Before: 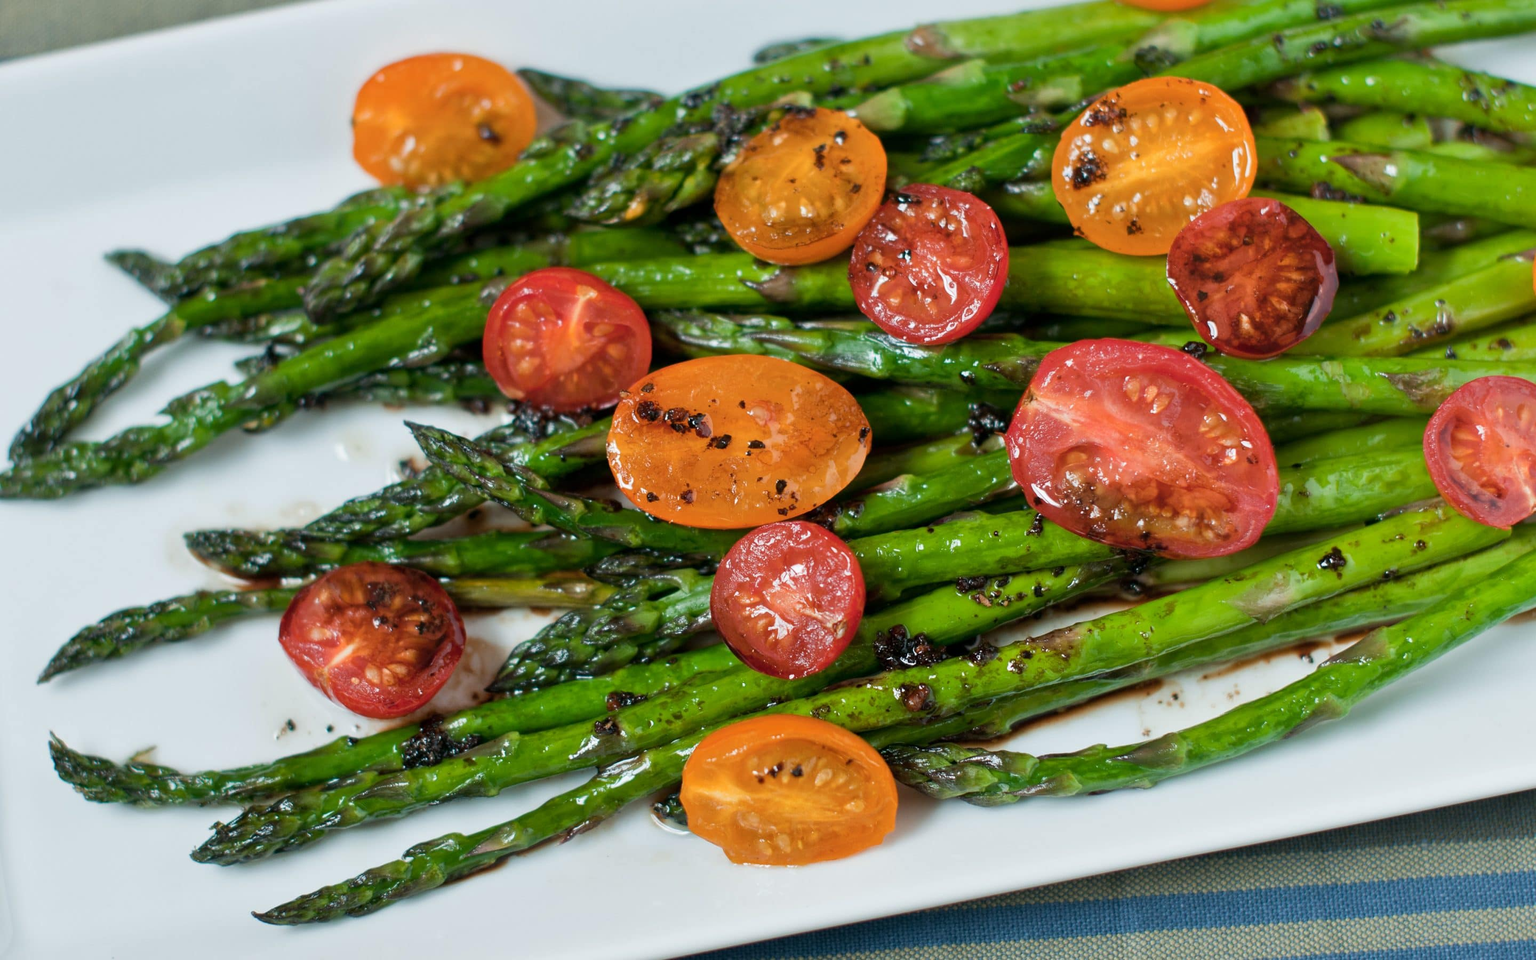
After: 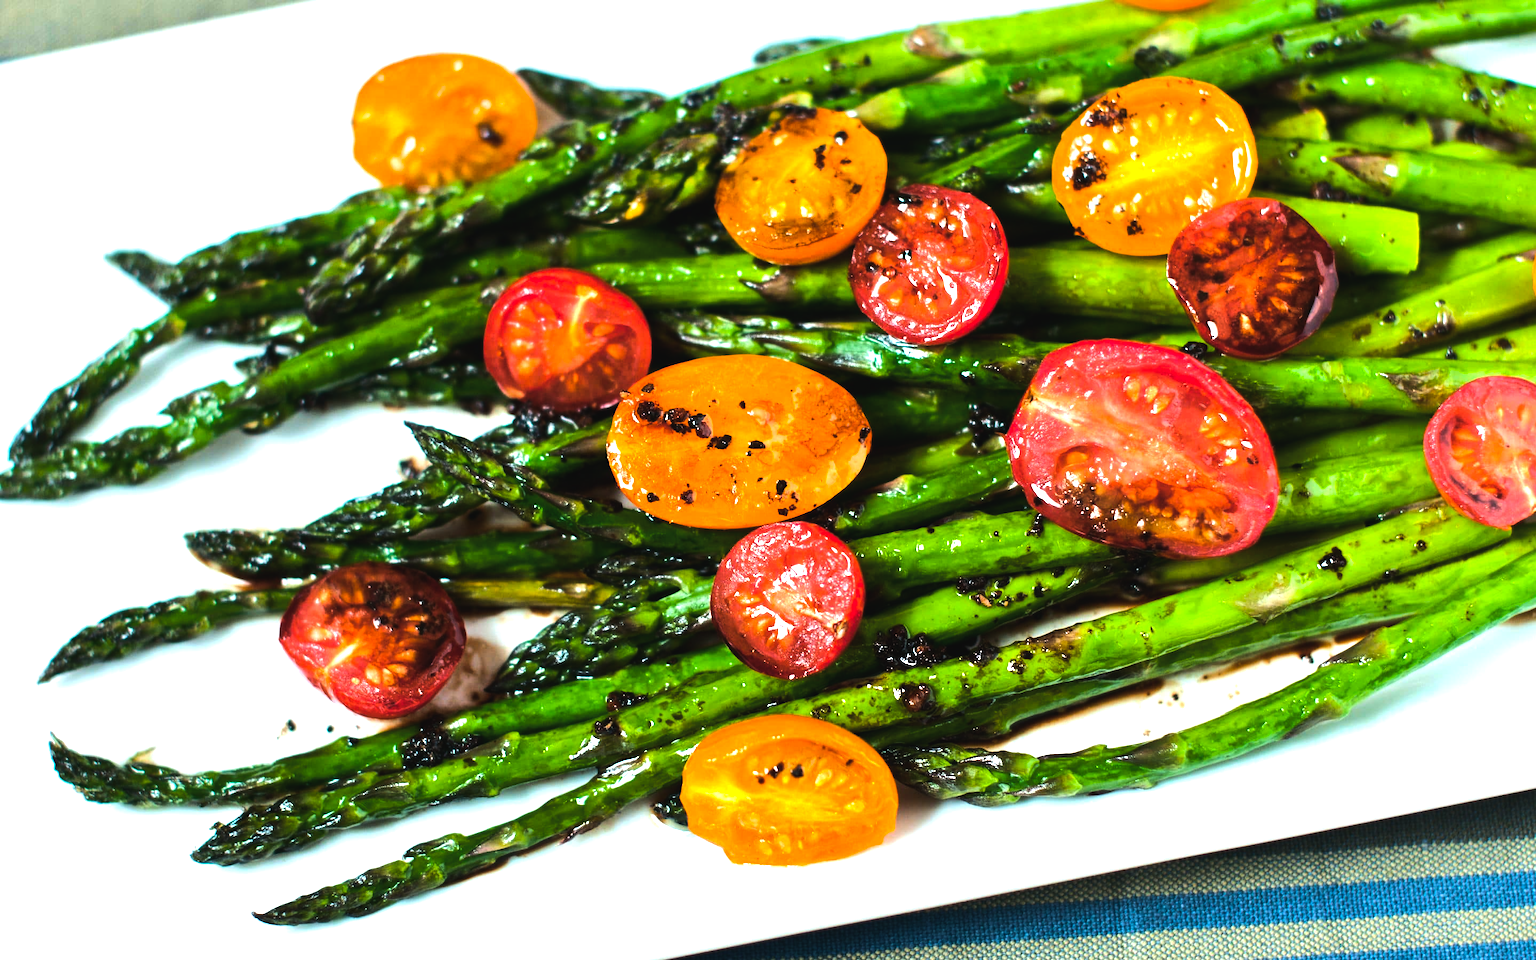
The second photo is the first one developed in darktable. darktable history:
tone equalizer: -8 EV -0.75 EV, -7 EV -0.7 EV, -6 EV -0.6 EV, -5 EV -0.4 EV, -3 EV 0.4 EV, -2 EV 0.6 EV, -1 EV 0.7 EV, +0 EV 0.75 EV, edges refinement/feathering 500, mask exposure compensation -1.57 EV, preserve details no
color balance rgb: global offset › luminance 0.71%, perceptual saturation grading › global saturation -11.5%, perceptual brilliance grading › highlights 17.77%, perceptual brilliance grading › mid-tones 31.71%, perceptual brilliance grading › shadows -31.01%, global vibrance 50%
contrast brightness saturation: contrast 0.04, saturation 0.16
